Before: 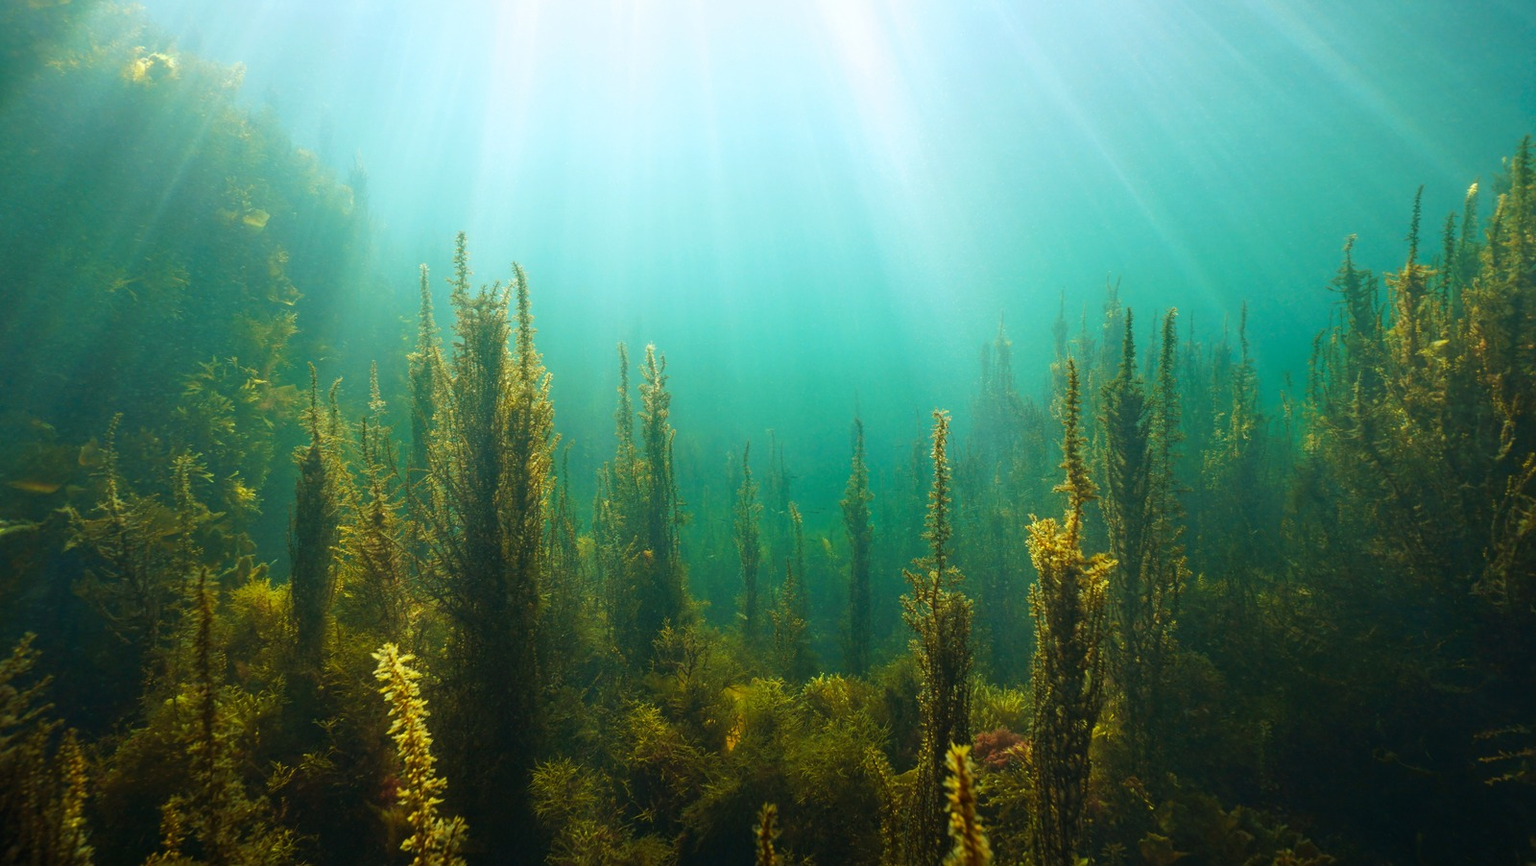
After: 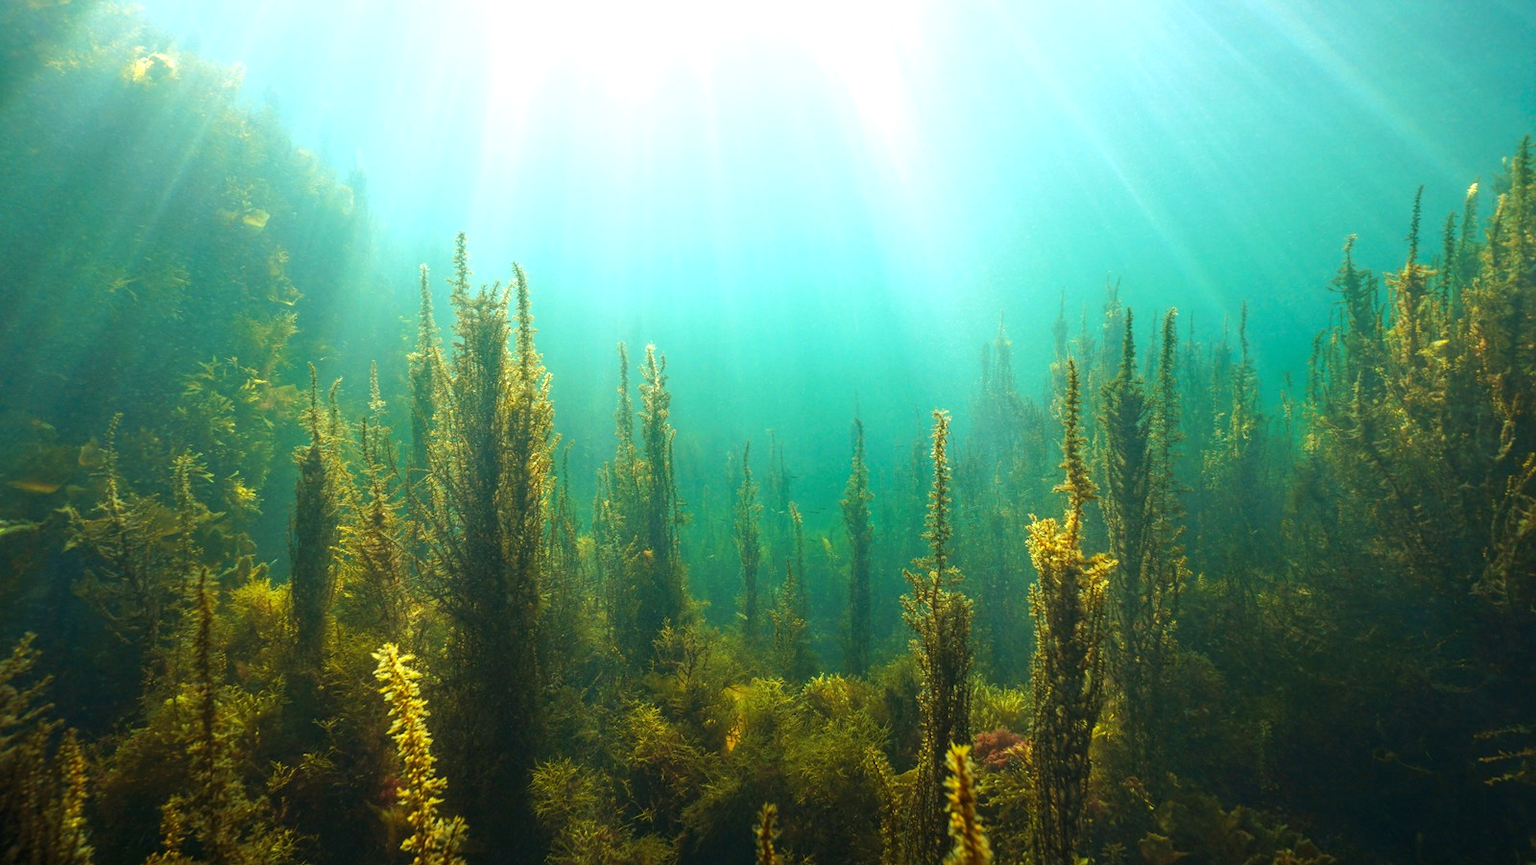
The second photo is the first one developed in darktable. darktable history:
local contrast: detail 110%
exposure: exposure 0.493 EV, compensate exposure bias true, compensate highlight preservation false
